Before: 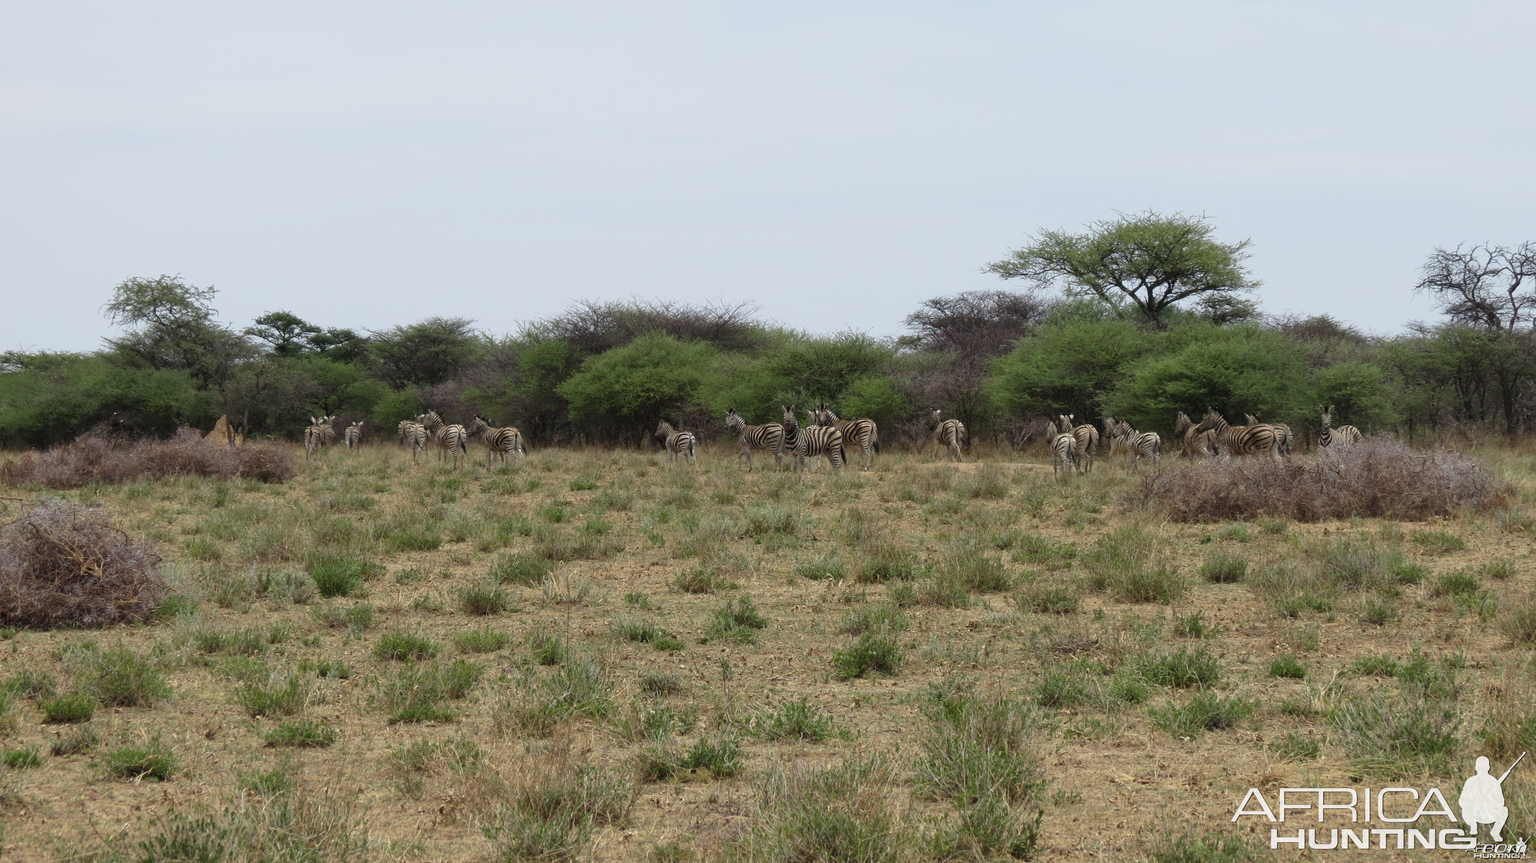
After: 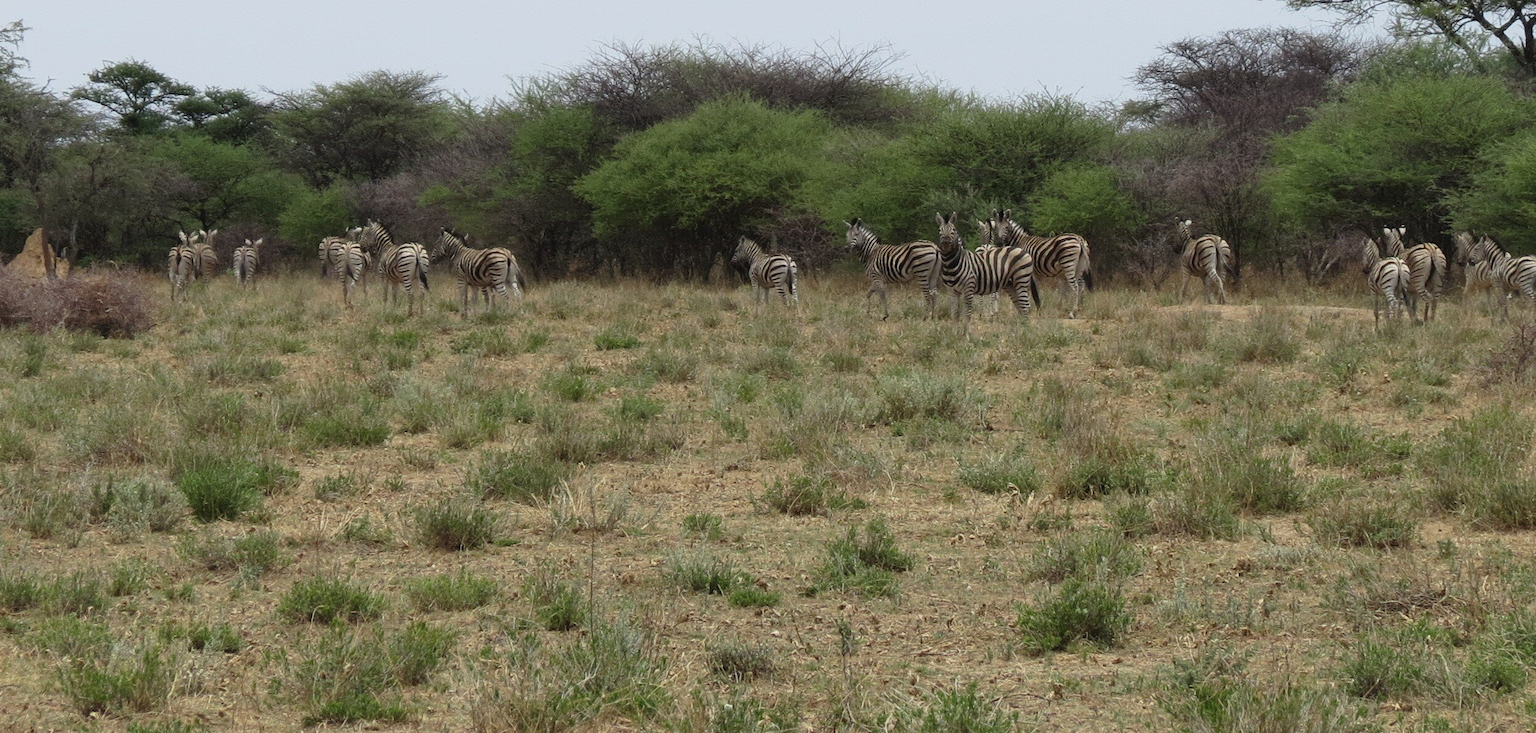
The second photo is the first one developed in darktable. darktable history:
crop: left 13.035%, top 31.696%, right 24.798%, bottom 15.488%
